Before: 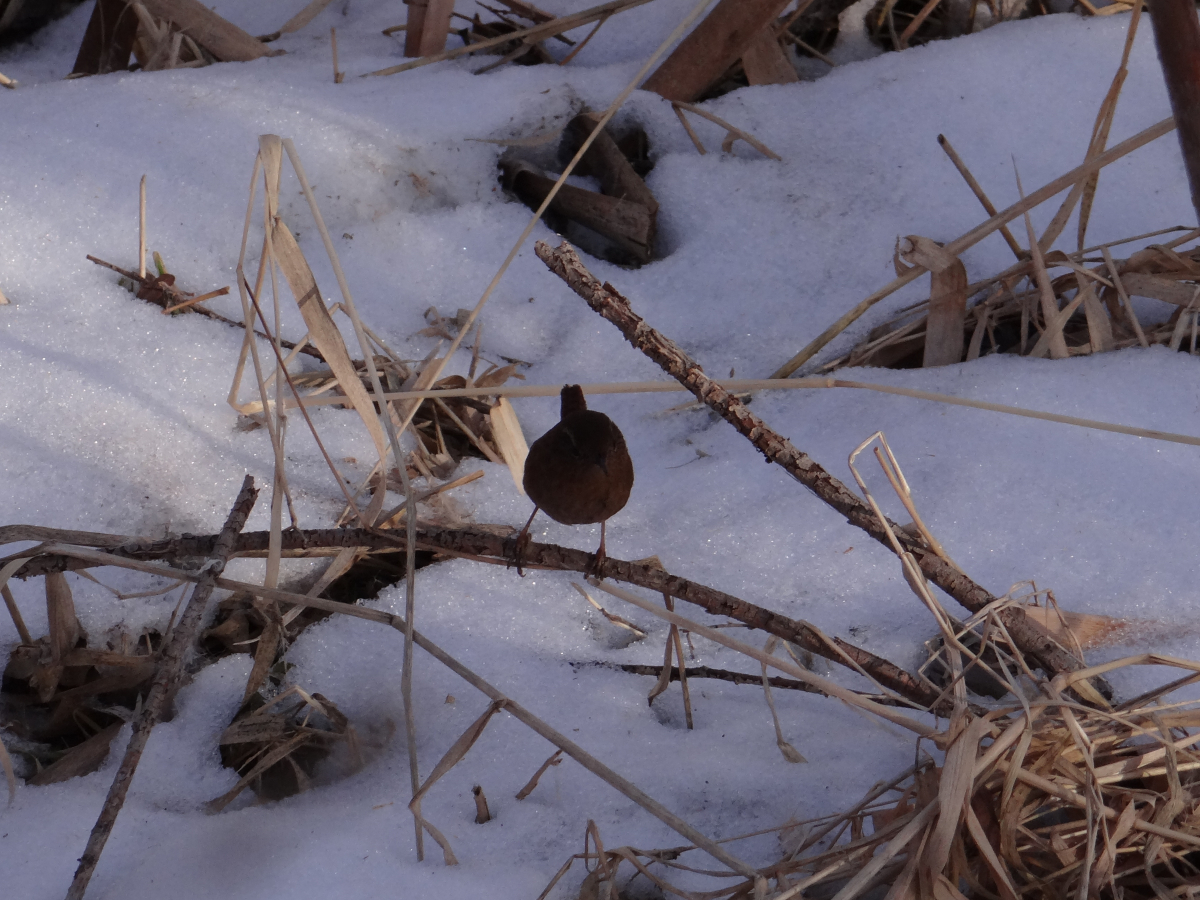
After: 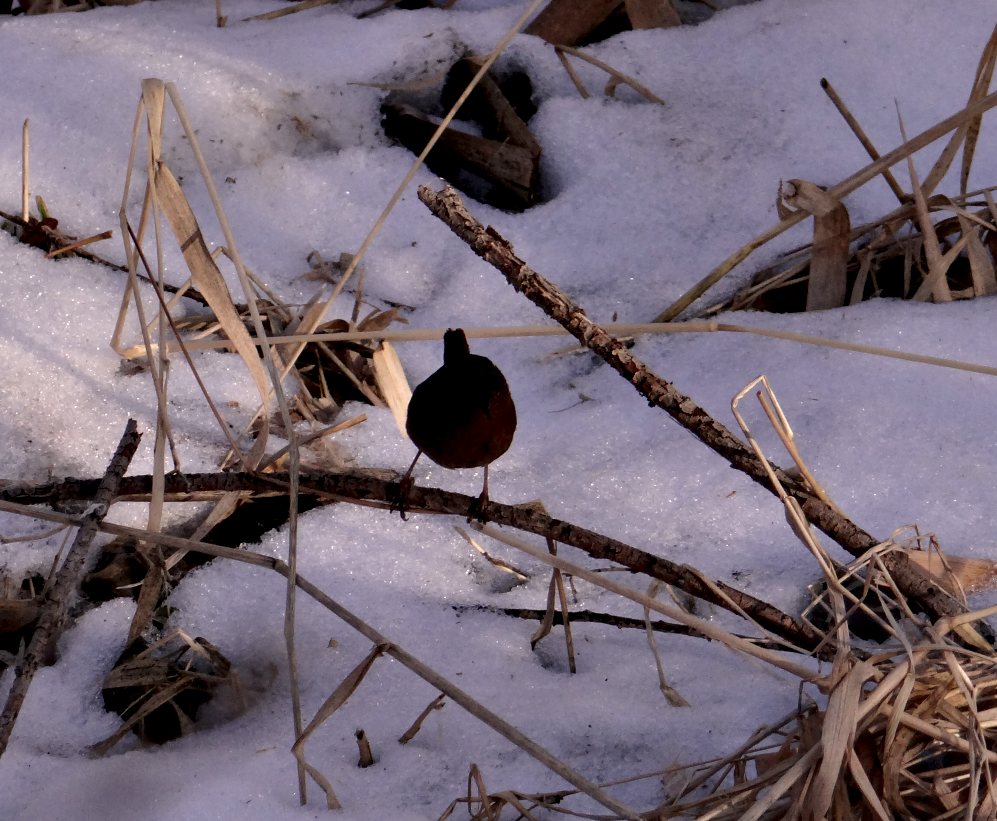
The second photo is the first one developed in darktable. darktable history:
contrast equalizer: octaves 7, y [[0.6 ×6], [0.55 ×6], [0 ×6], [0 ×6], [0 ×6]]
crop: left 9.795%, top 6.263%, right 7.052%, bottom 2.408%
color correction: highlights a* 5.94, highlights b* 4.78
tone equalizer: on, module defaults
